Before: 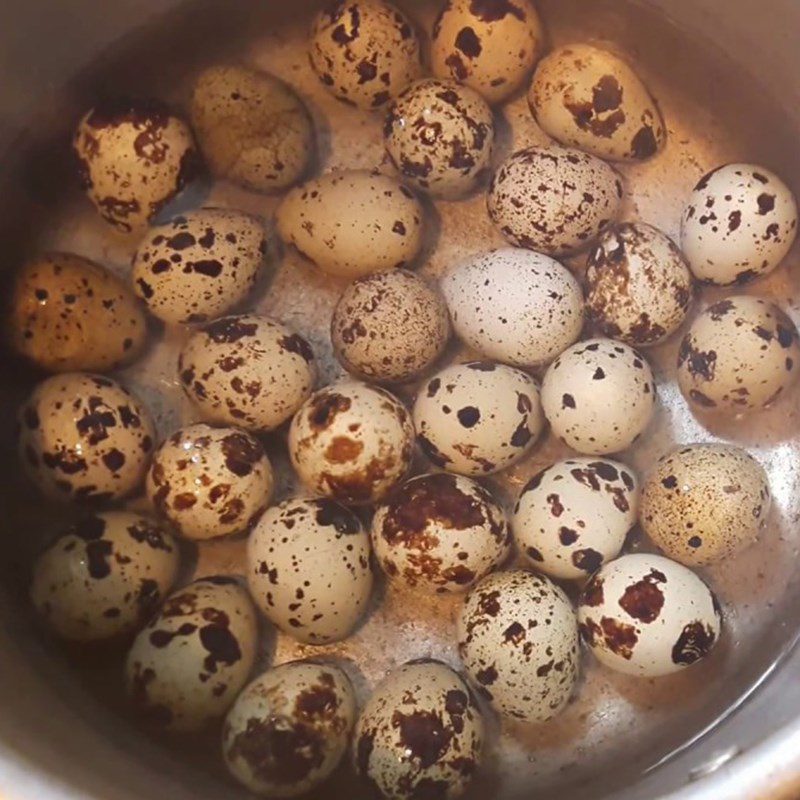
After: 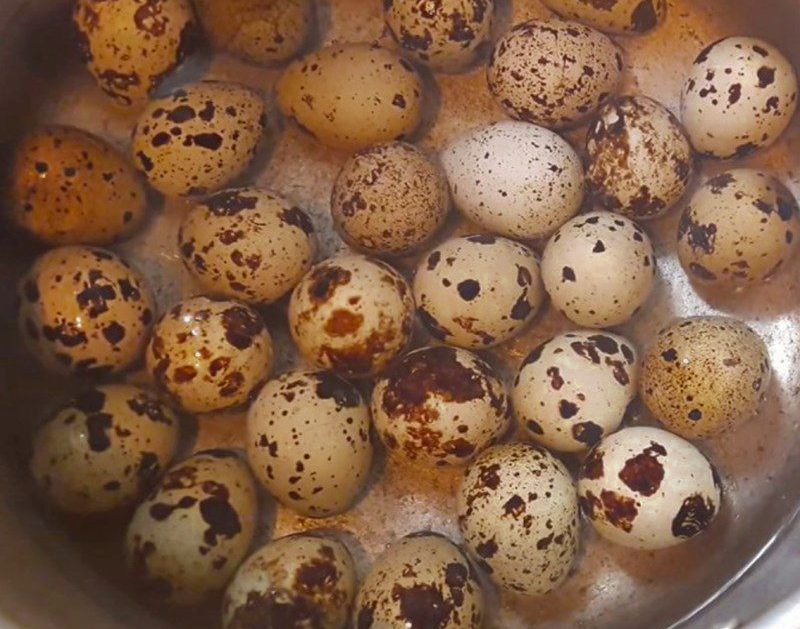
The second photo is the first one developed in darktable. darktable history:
color zones: curves: ch0 [(0.11, 0.396) (0.195, 0.36) (0.25, 0.5) (0.303, 0.412) (0.357, 0.544) (0.75, 0.5) (0.967, 0.328)]; ch1 [(0, 0.468) (0.112, 0.512) (0.202, 0.6) (0.25, 0.5) (0.307, 0.352) (0.357, 0.544) (0.75, 0.5) (0.963, 0.524)]
shadows and highlights: white point adjustment 0.162, highlights -70.62, soften with gaussian
crop and rotate: top 15.969%, bottom 5.359%
